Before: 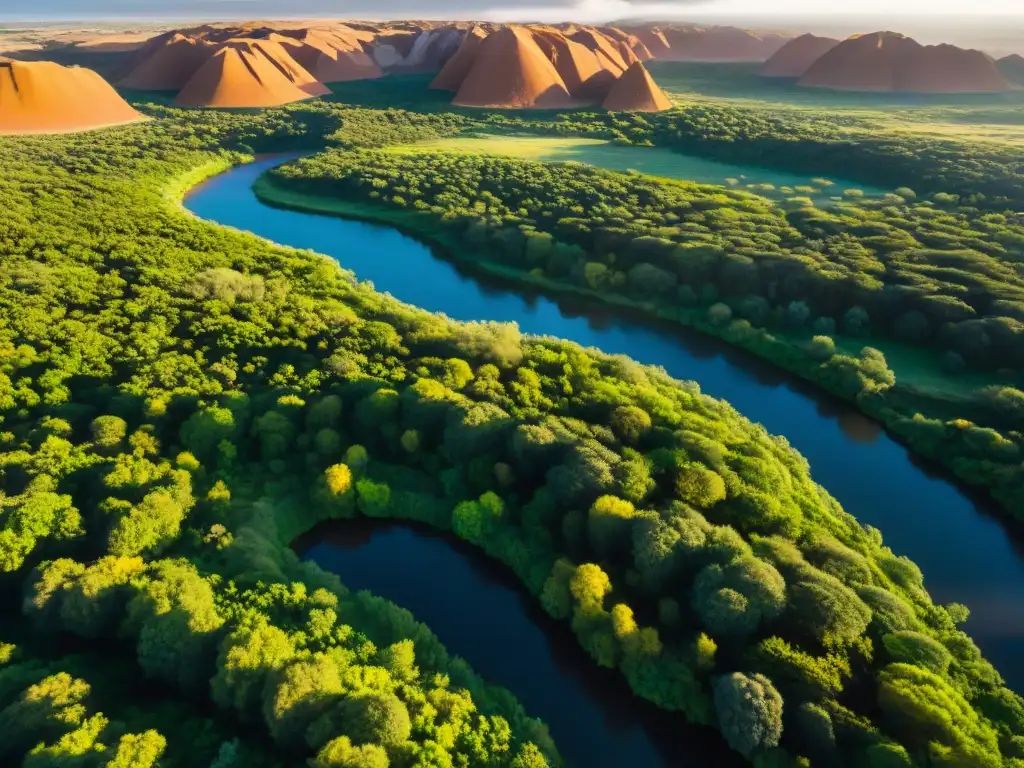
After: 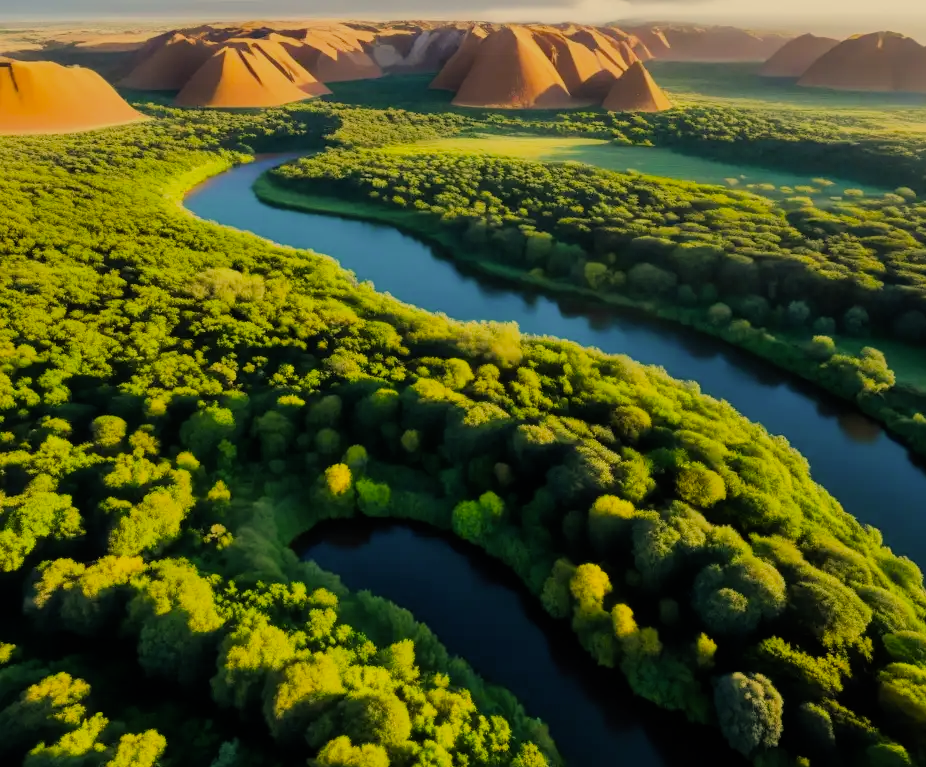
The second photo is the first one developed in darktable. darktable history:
filmic rgb: black relative exposure -7.65 EV, white relative exposure 4.56 EV, hardness 3.61
color correction: highlights a* 2.72, highlights b* 22.8
crop: right 9.509%, bottom 0.031%
